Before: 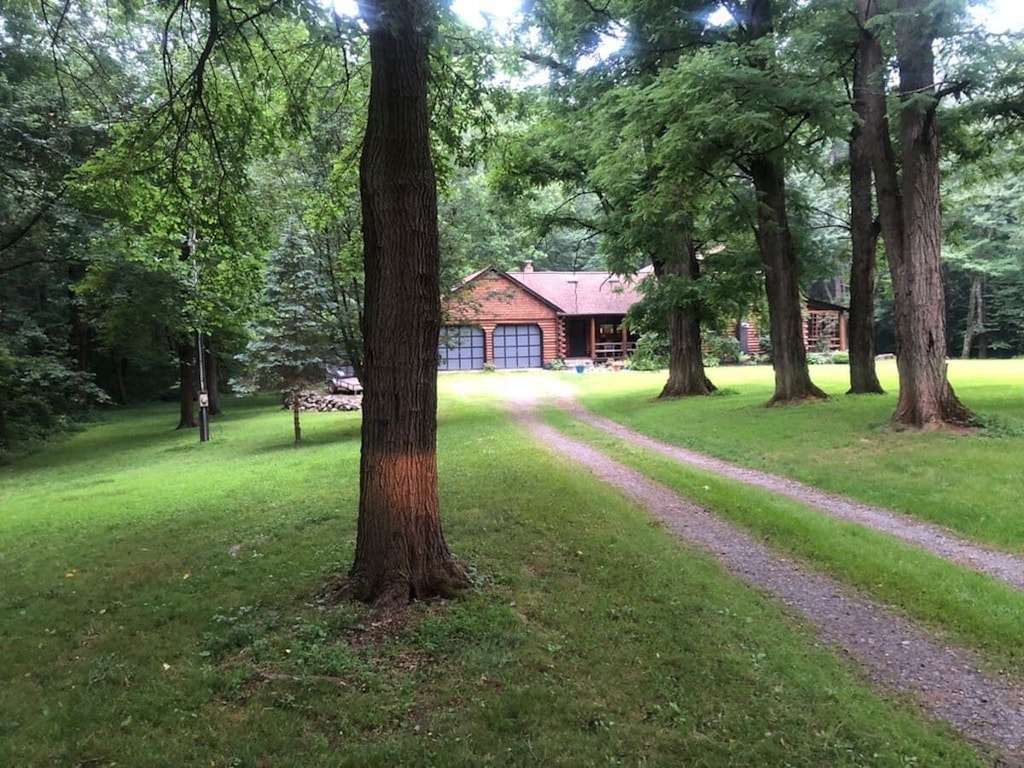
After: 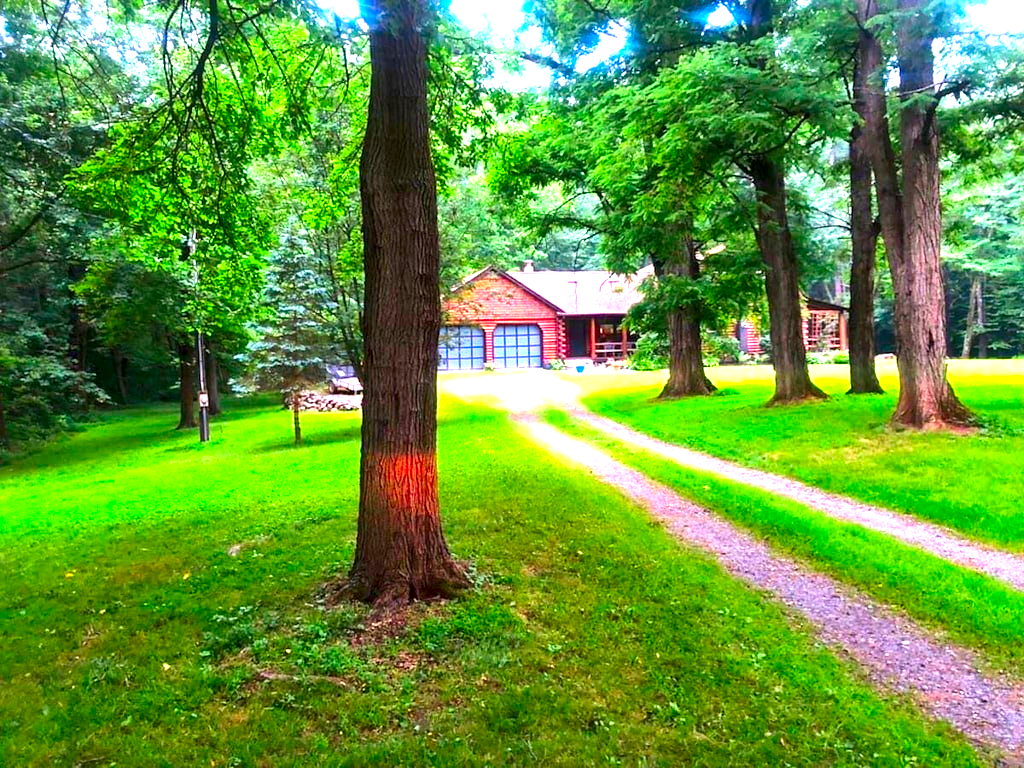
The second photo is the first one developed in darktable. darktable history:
exposure: exposure 1.144 EV, compensate exposure bias true, compensate highlight preservation false
local contrast: mode bilateral grid, contrast 24, coarseness 47, detail 152%, midtone range 0.2
color correction: highlights a* 1.49, highlights b* -1.7, saturation 2.48
